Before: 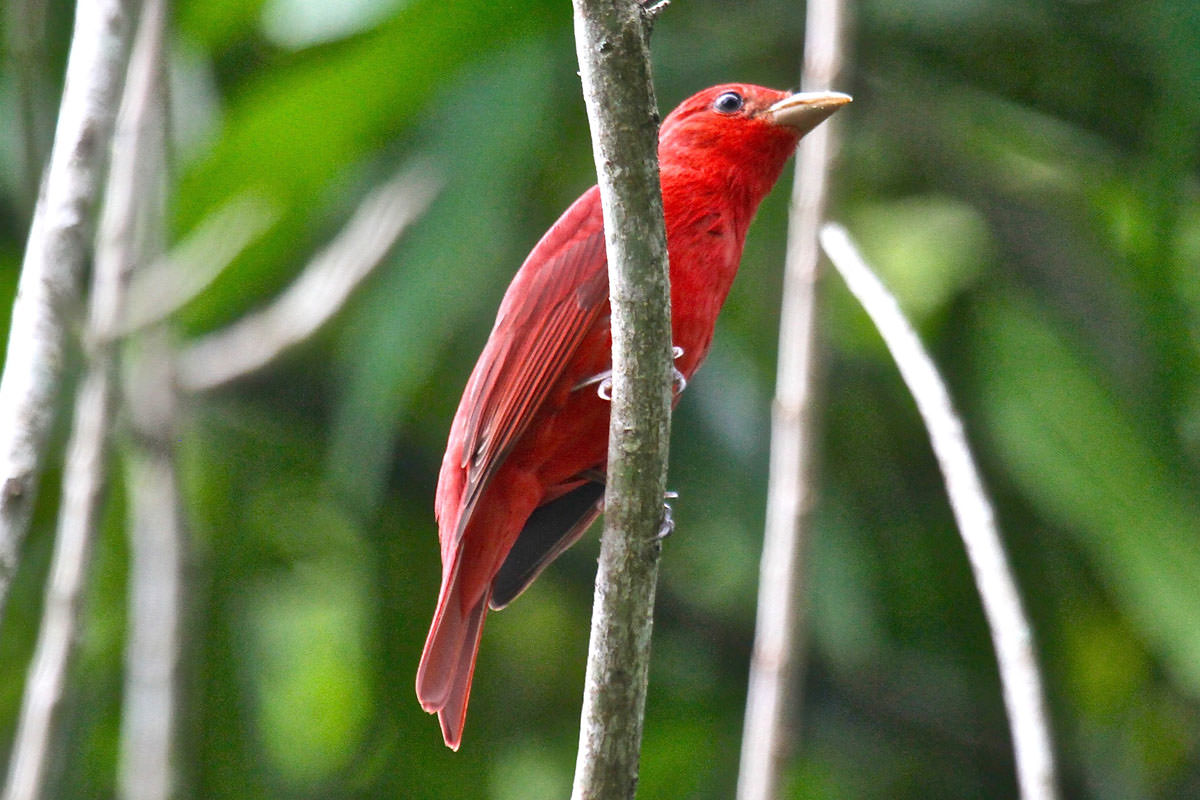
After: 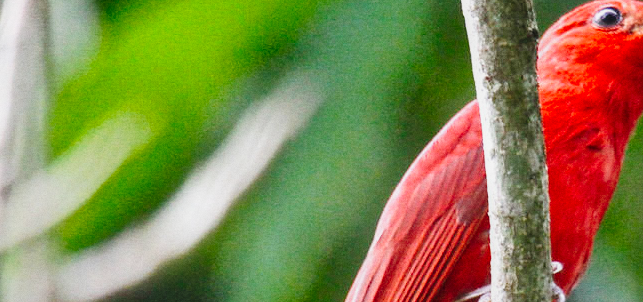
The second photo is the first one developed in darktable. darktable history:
local contrast: detail 110%
grain: coarseness 0.09 ISO, strength 16.61%
white balance: emerald 1
crop: left 10.121%, top 10.631%, right 36.218%, bottom 51.526%
exposure: exposure -0.242 EV, compensate highlight preservation false
tone curve: curves: ch0 [(0, 0) (0.003, 0.016) (0.011, 0.019) (0.025, 0.023) (0.044, 0.029) (0.069, 0.042) (0.1, 0.068) (0.136, 0.101) (0.177, 0.143) (0.224, 0.21) (0.277, 0.289) (0.335, 0.379) (0.399, 0.476) (0.468, 0.569) (0.543, 0.654) (0.623, 0.75) (0.709, 0.822) (0.801, 0.893) (0.898, 0.946) (1, 1)], preserve colors none
